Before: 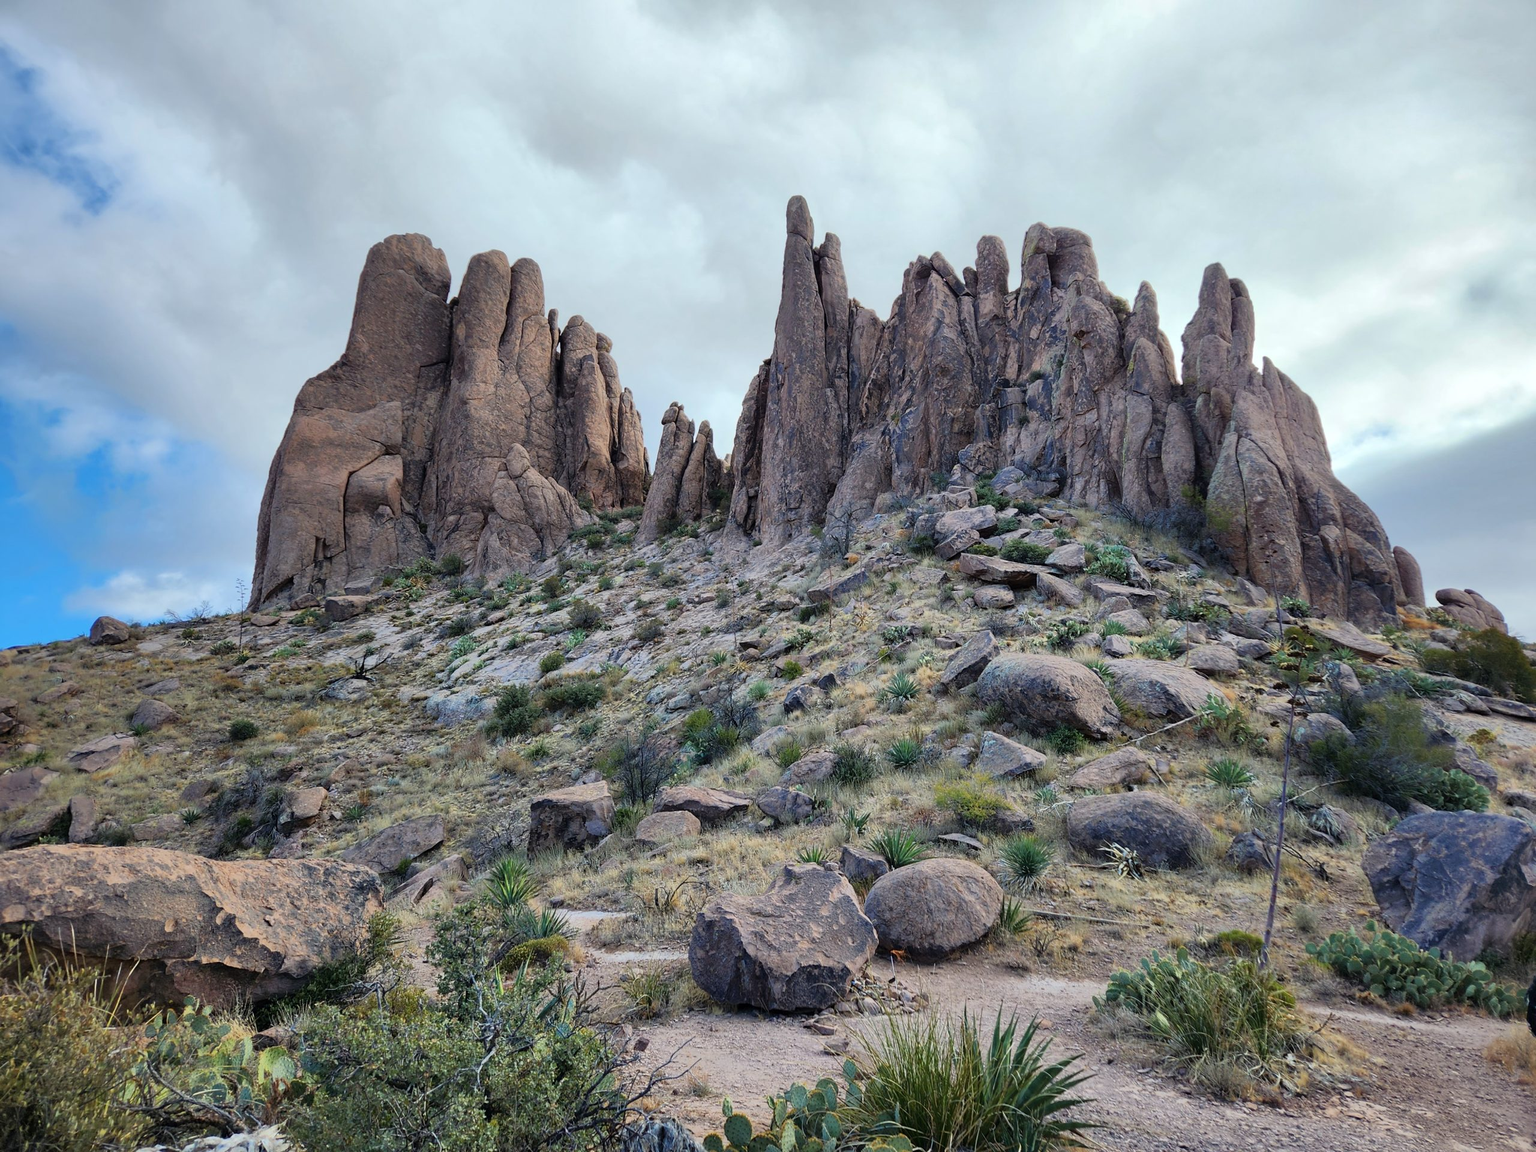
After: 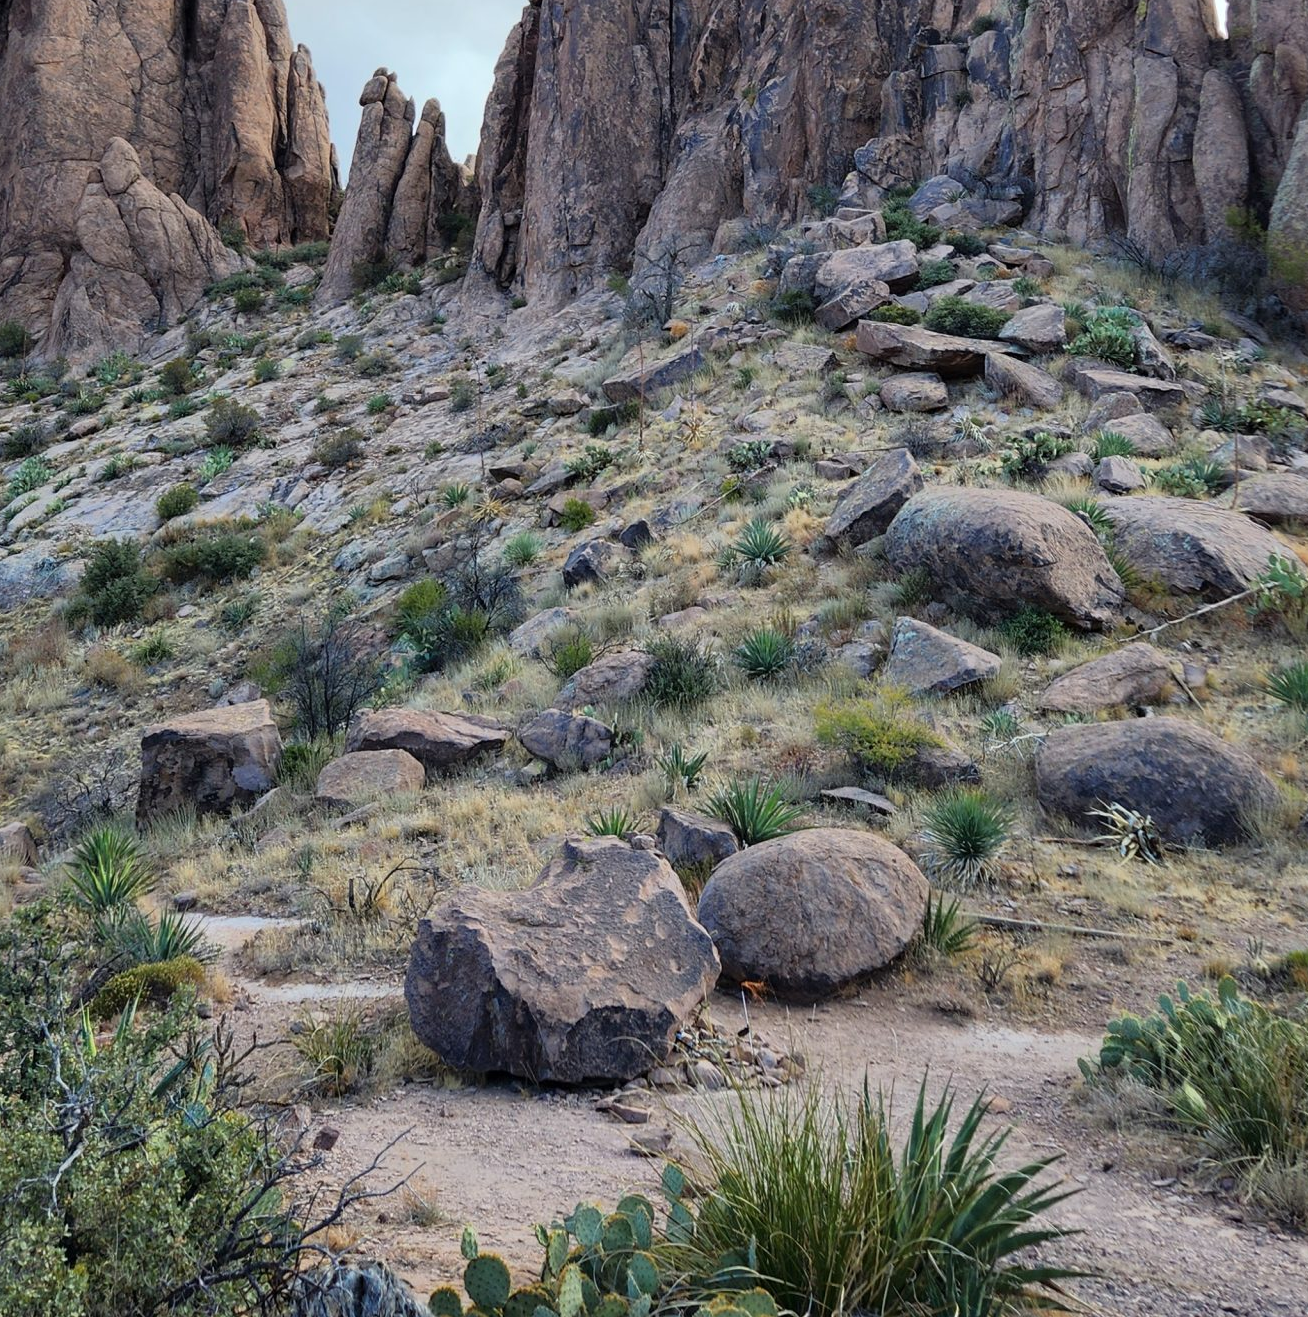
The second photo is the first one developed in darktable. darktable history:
crop and rotate: left 29.052%, top 31.381%, right 19.825%
